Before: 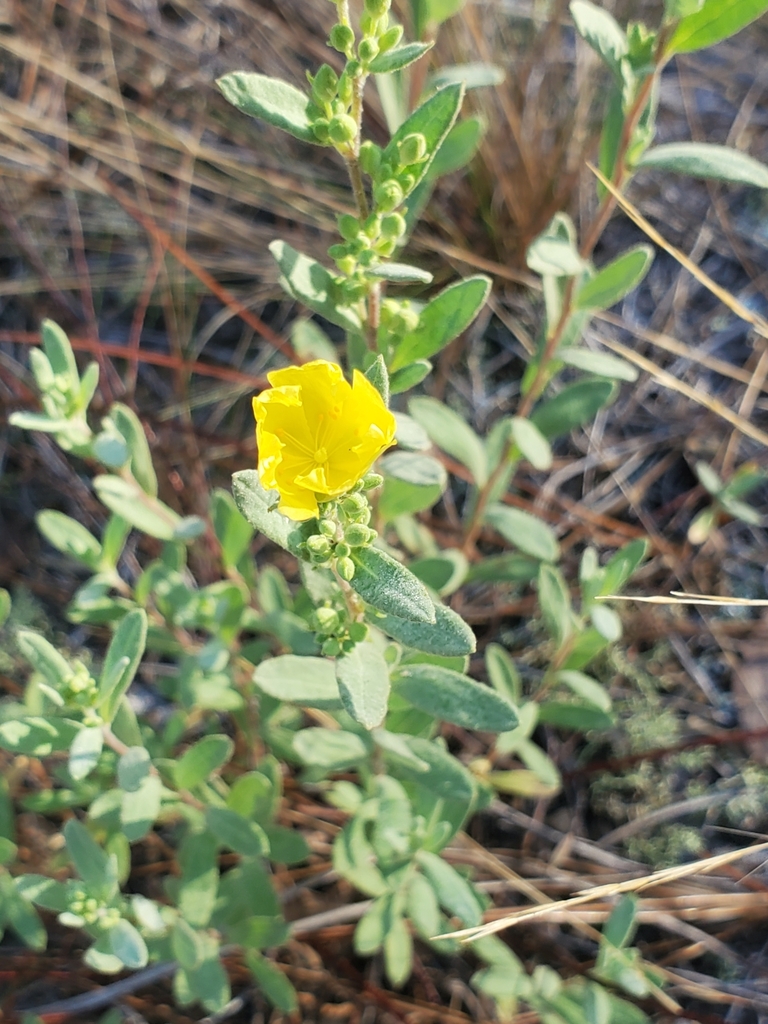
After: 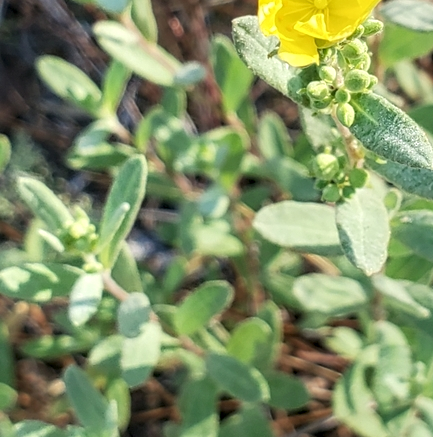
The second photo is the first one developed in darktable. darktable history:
local contrast: highlights 61%, detail 143%, midtone range 0.433
crop: top 44.361%, right 43.49%, bottom 12.888%
